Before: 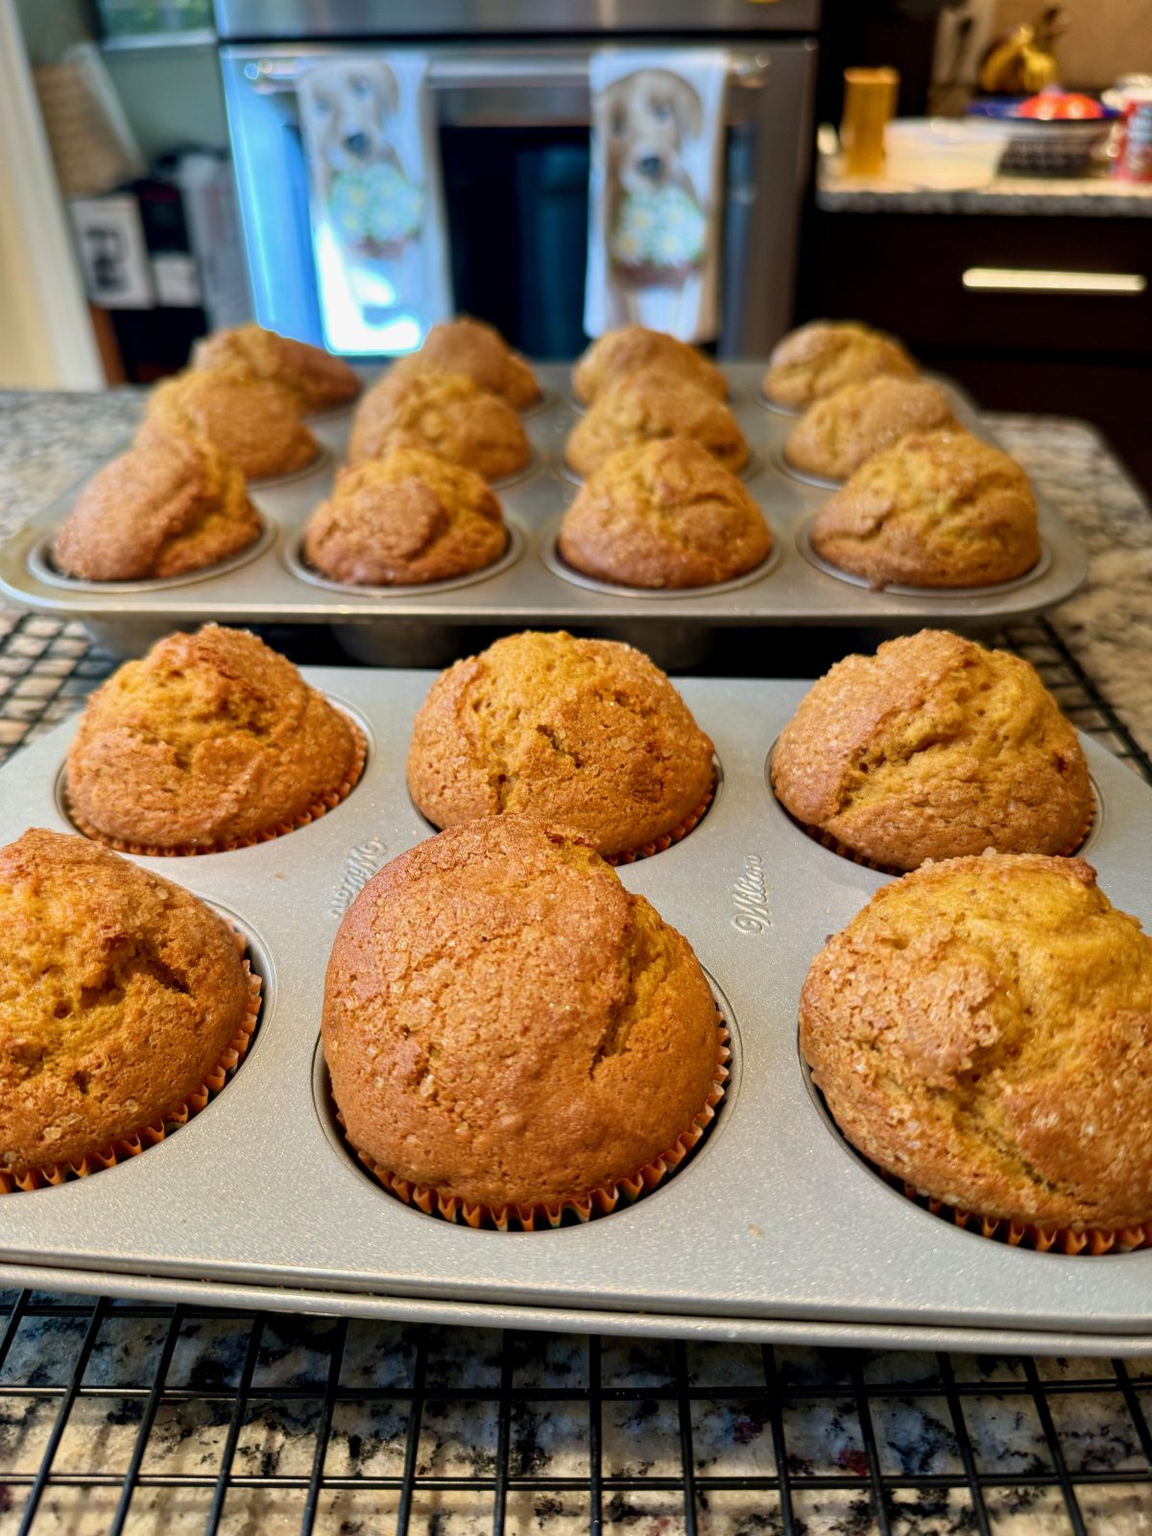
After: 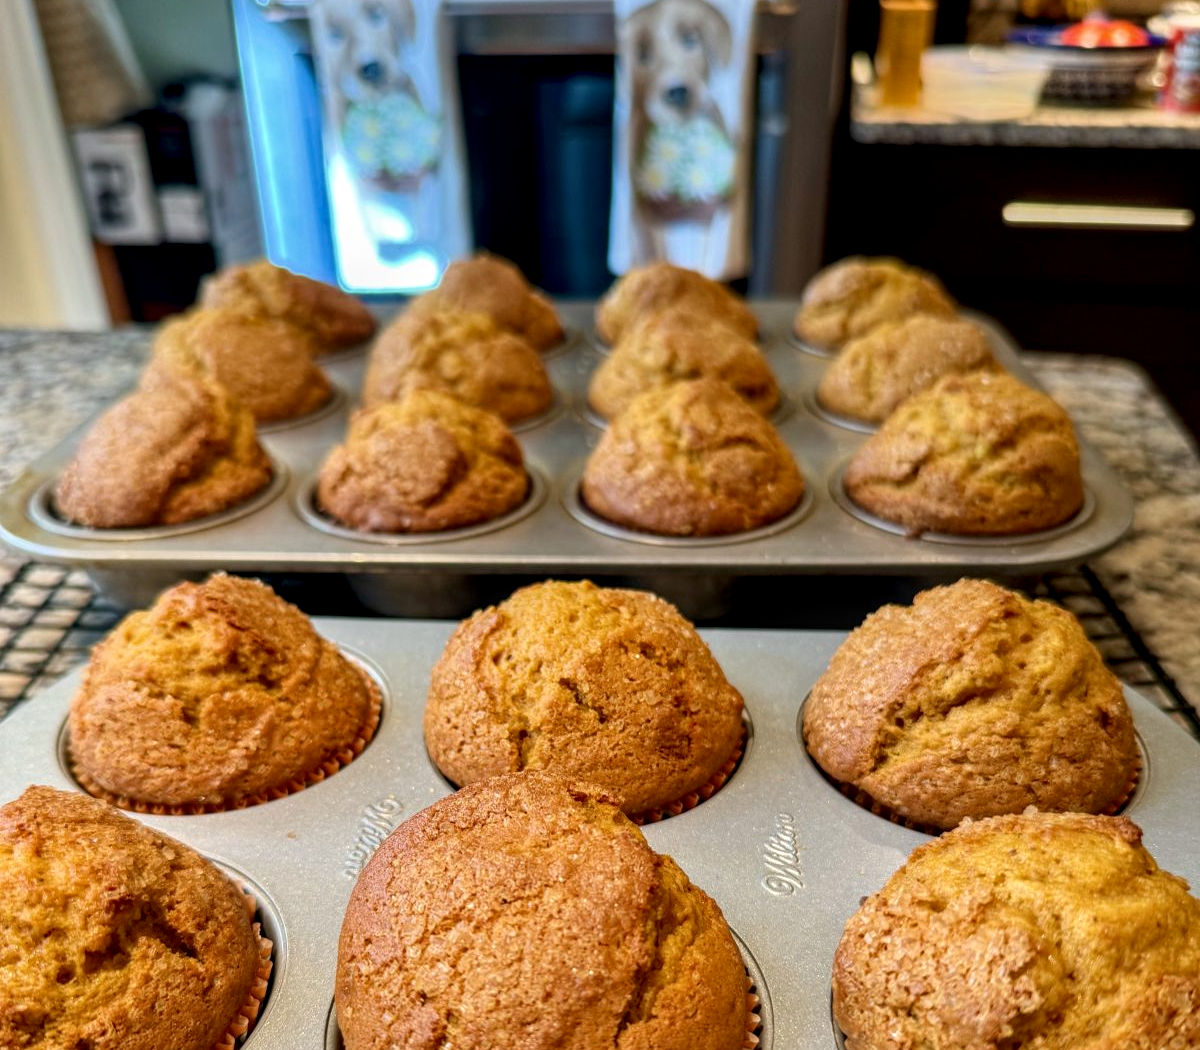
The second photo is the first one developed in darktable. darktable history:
crop and rotate: top 4.848%, bottom 29.503%
local contrast: highlights 35%, detail 135%
